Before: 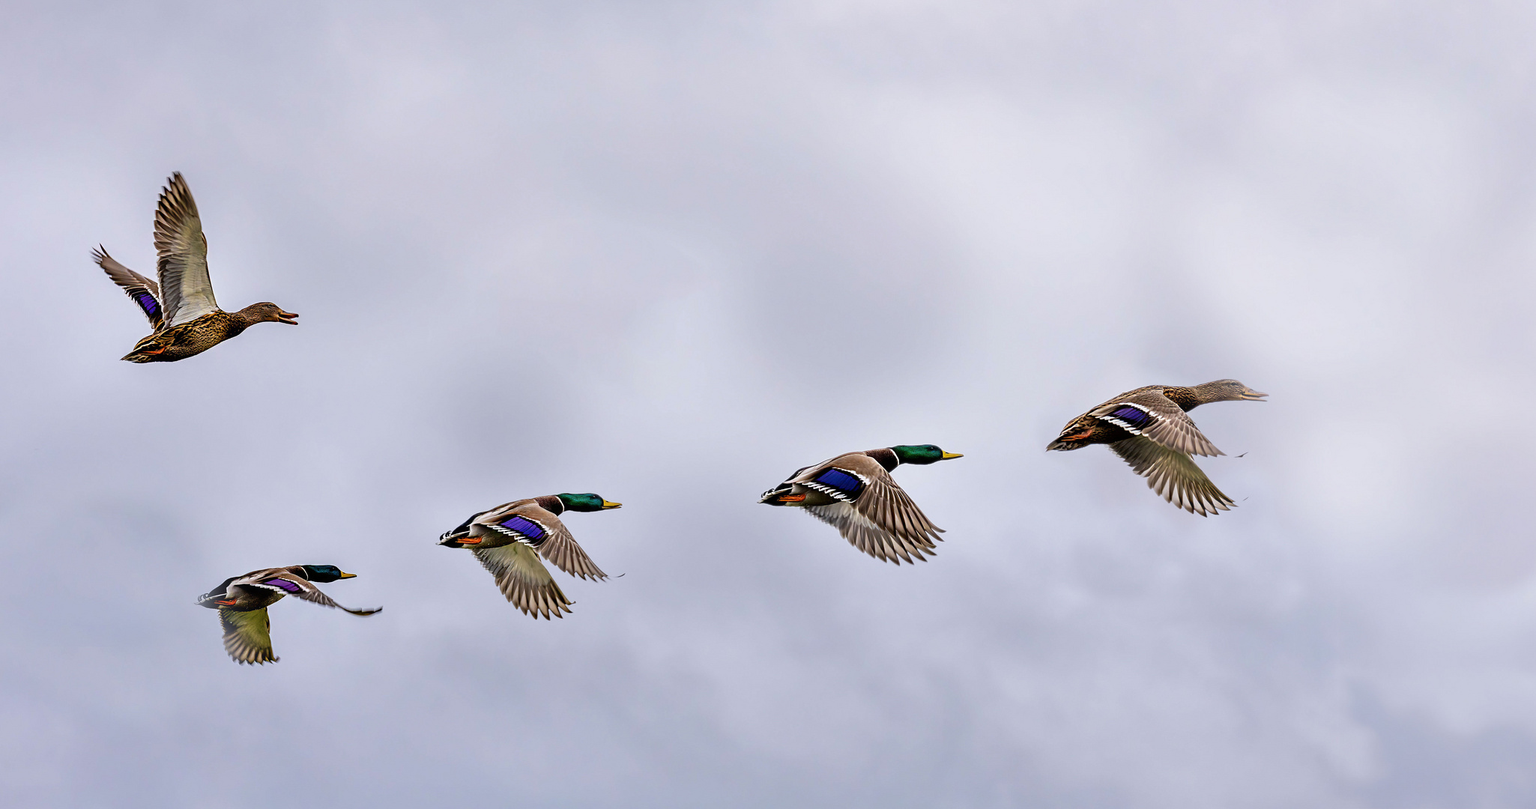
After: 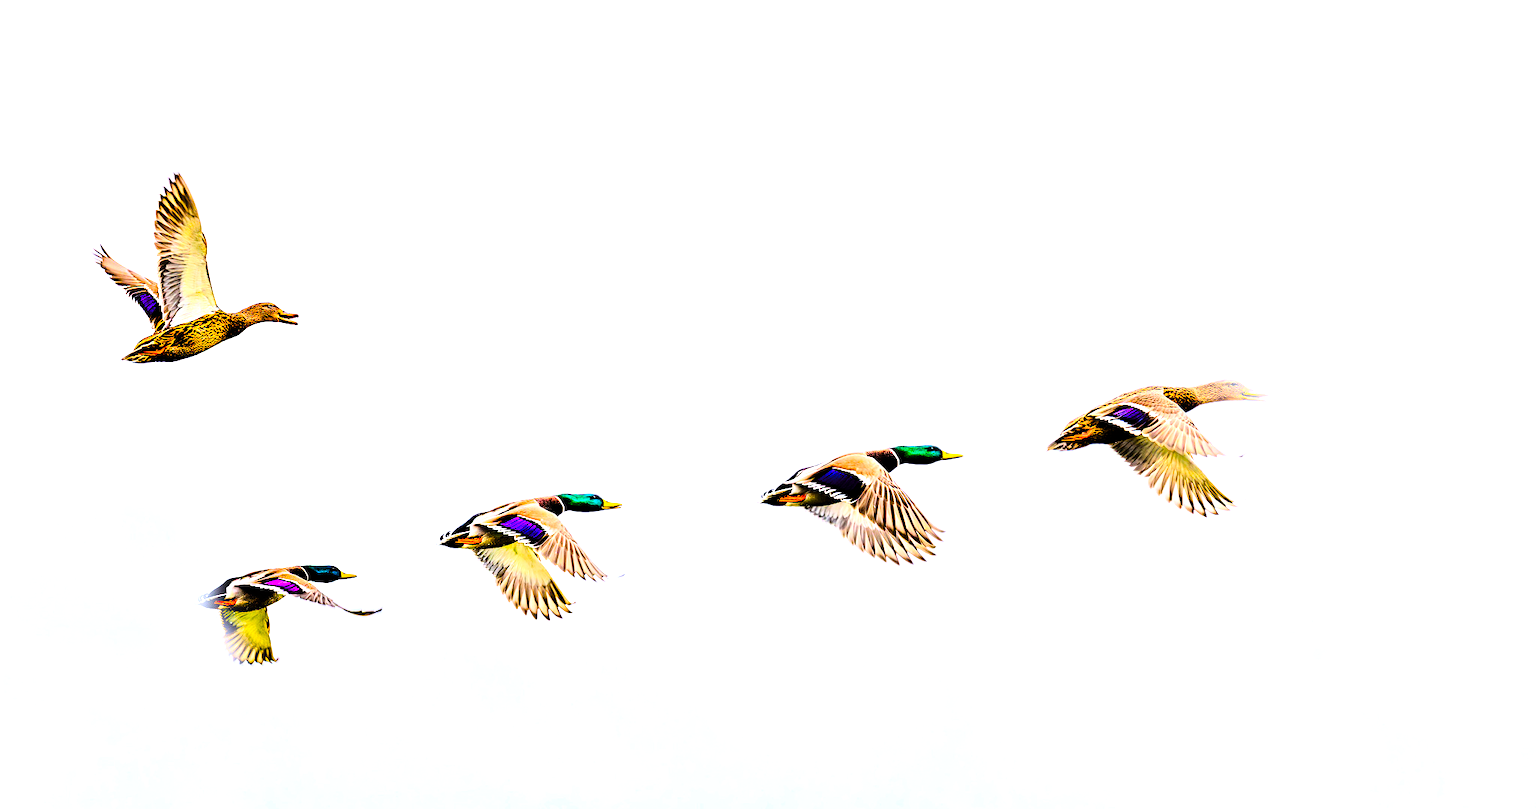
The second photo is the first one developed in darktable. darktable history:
color balance rgb: linear chroma grading › global chroma 9%, perceptual saturation grading › global saturation 36%, perceptual saturation grading › shadows 35%, perceptual brilliance grading › global brilliance 15%, perceptual brilliance grading › shadows -35%, global vibrance 15%
tone curve: curves: ch0 [(0, 0) (0.004, 0) (0.133, 0.071) (0.325, 0.456) (0.832, 0.957) (1, 1)], color space Lab, linked channels, preserve colors none
exposure: black level correction 0, exposure 1.2 EV, compensate highlight preservation false
